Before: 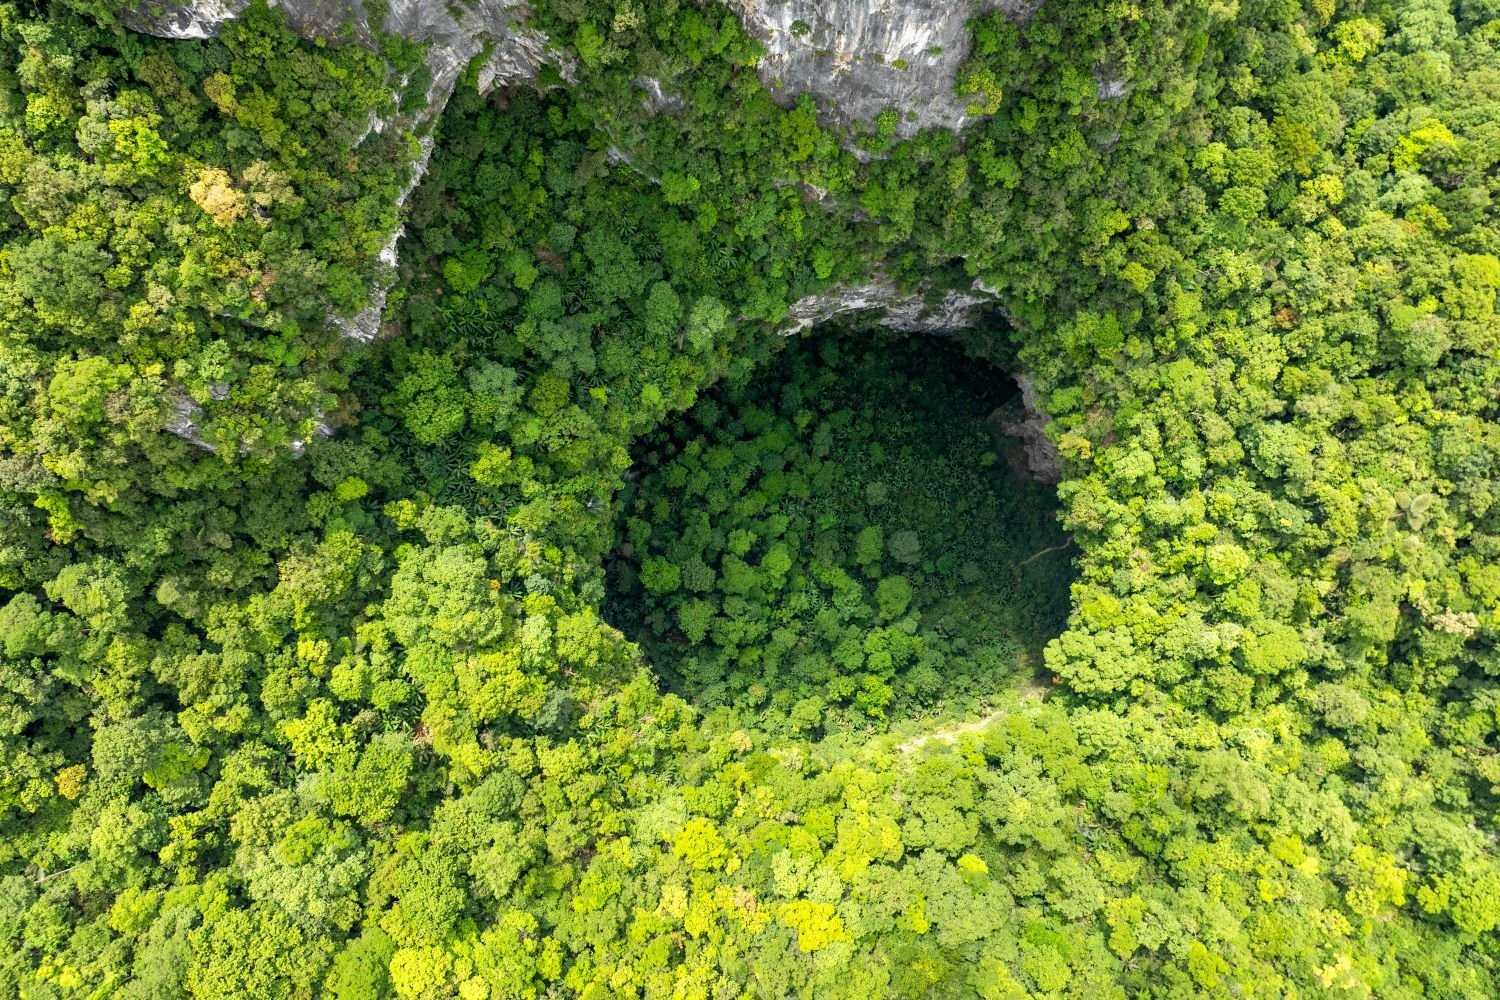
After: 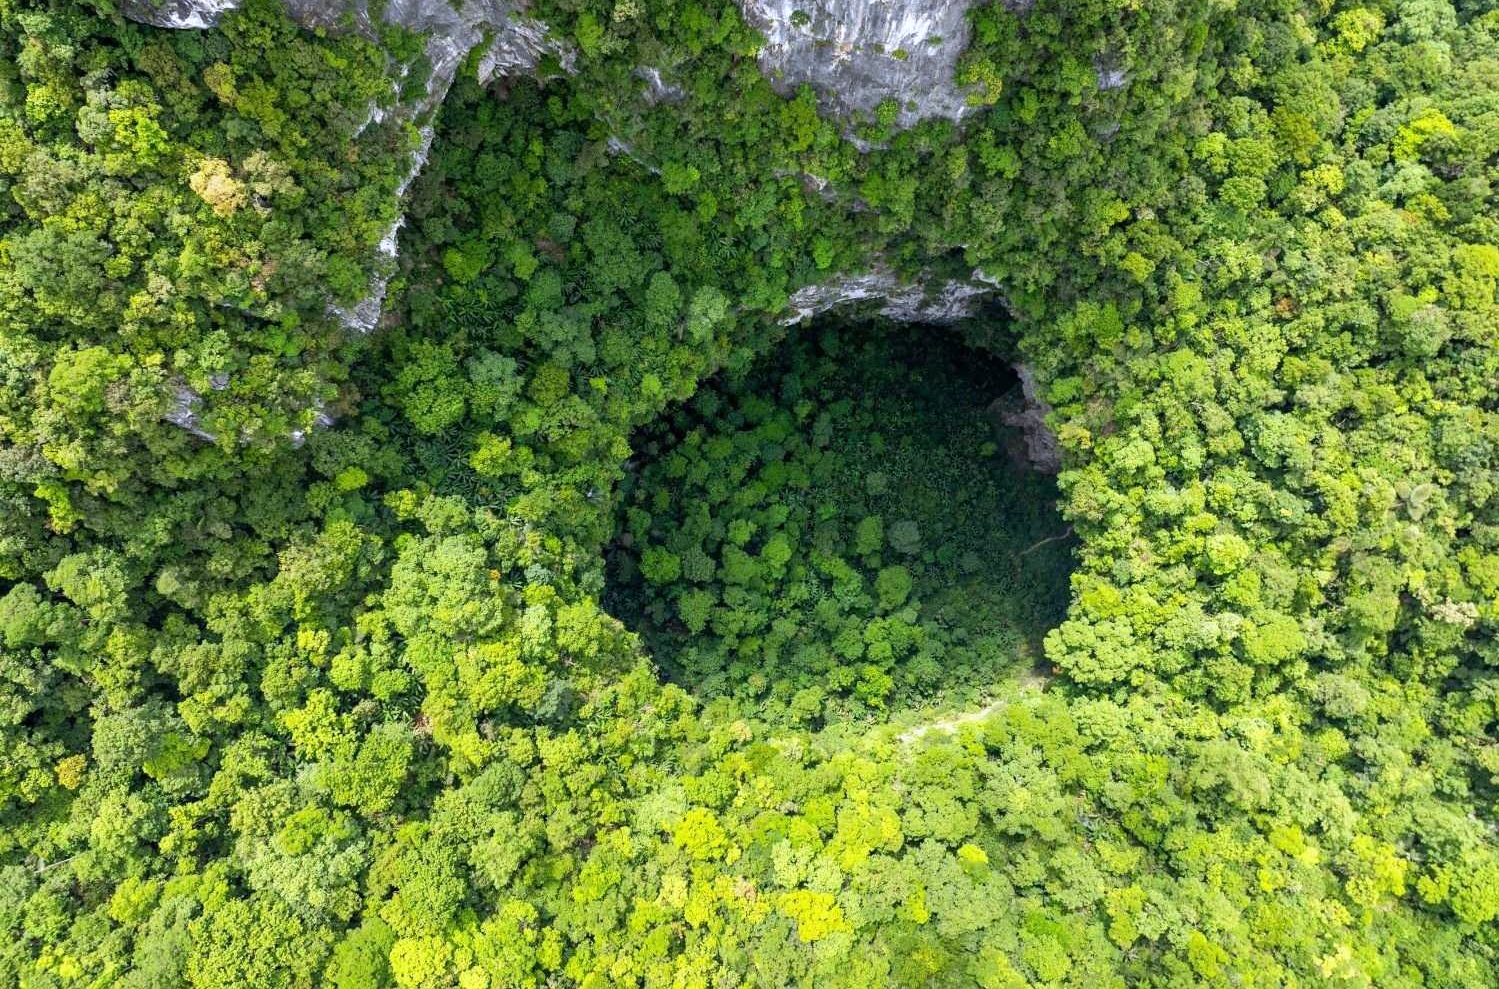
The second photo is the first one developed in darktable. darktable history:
tone equalizer: on, module defaults
white balance: red 0.967, blue 1.119, emerald 0.756
crop: top 1.049%, right 0.001%
